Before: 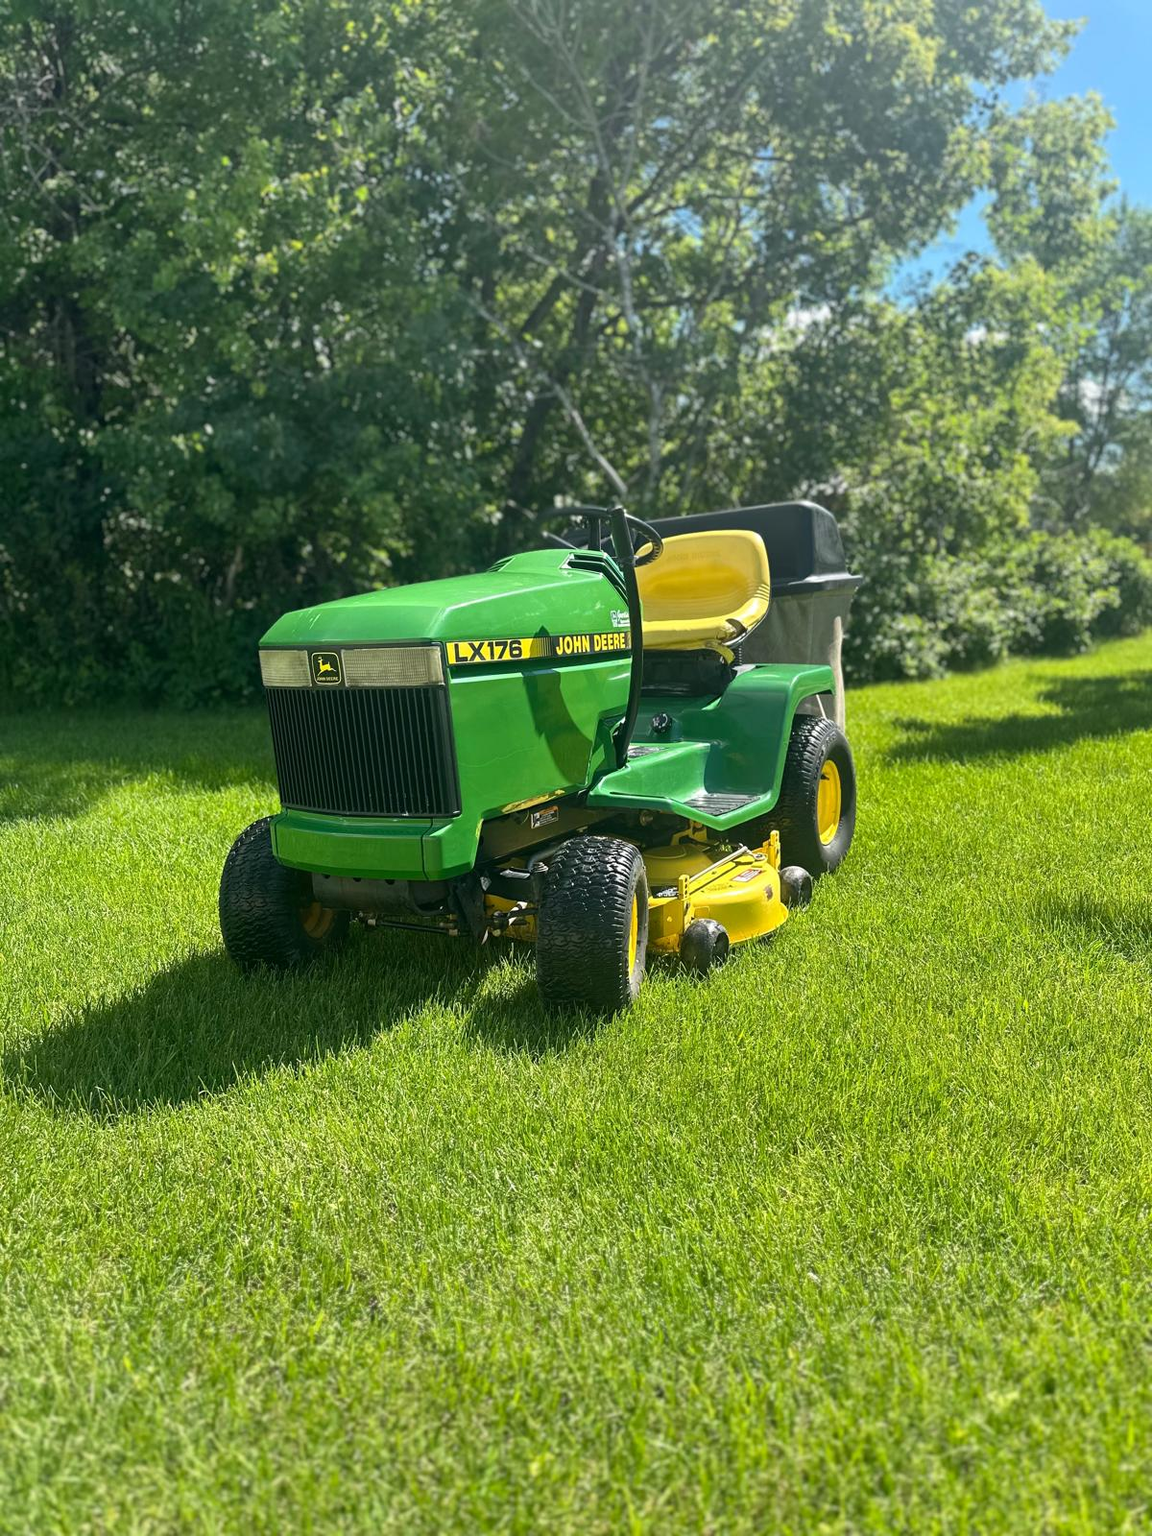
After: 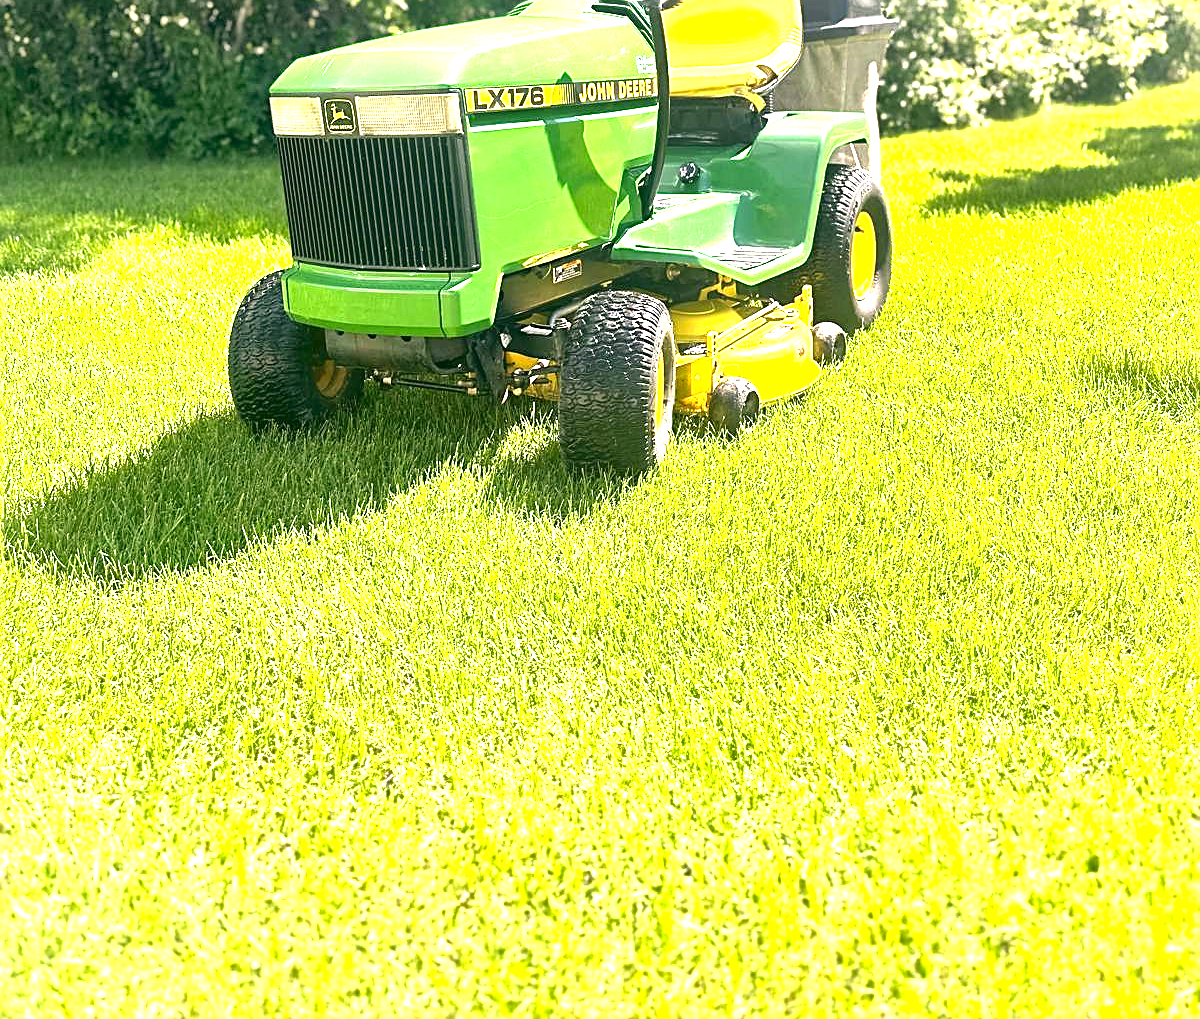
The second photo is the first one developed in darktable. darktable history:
tone equalizer: edges refinement/feathering 500, mask exposure compensation -1.57 EV, preserve details no
crop and rotate: top 36.284%
exposure: exposure 2.174 EV, compensate highlight preservation false
color correction: highlights a* 12.62, highlights b* 5.51
sharpen: on, module defaults
local contrast: mode bilateral grid, contrast 26, coarseness 60, detail 152%, midtone range 0.2
